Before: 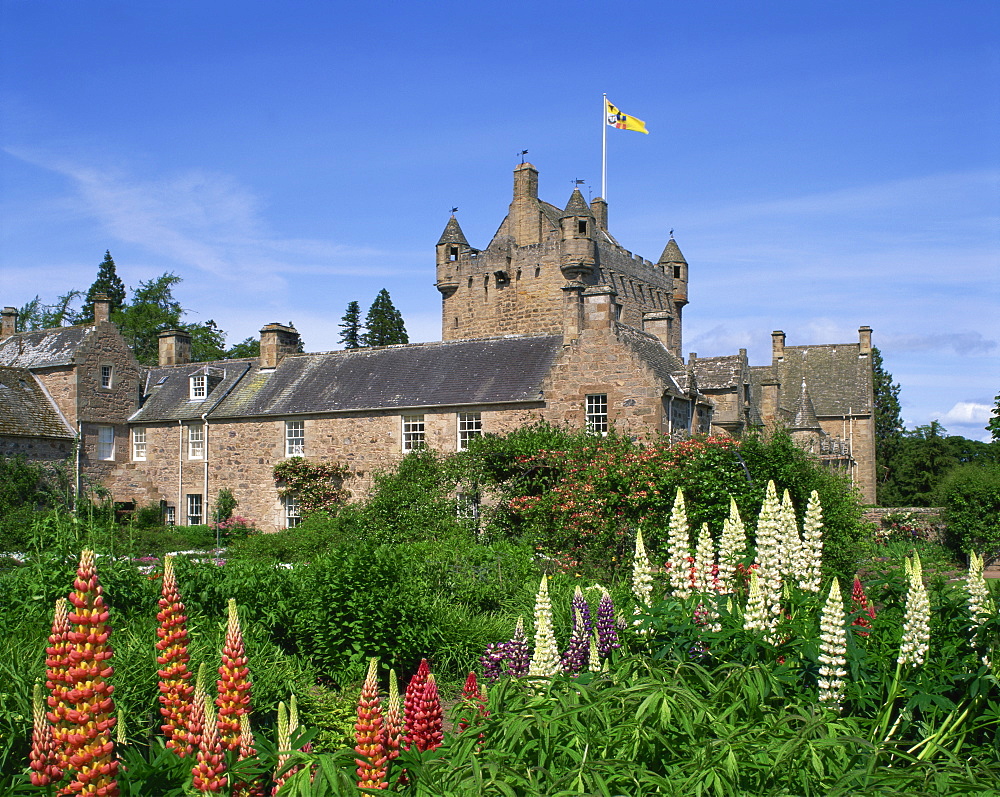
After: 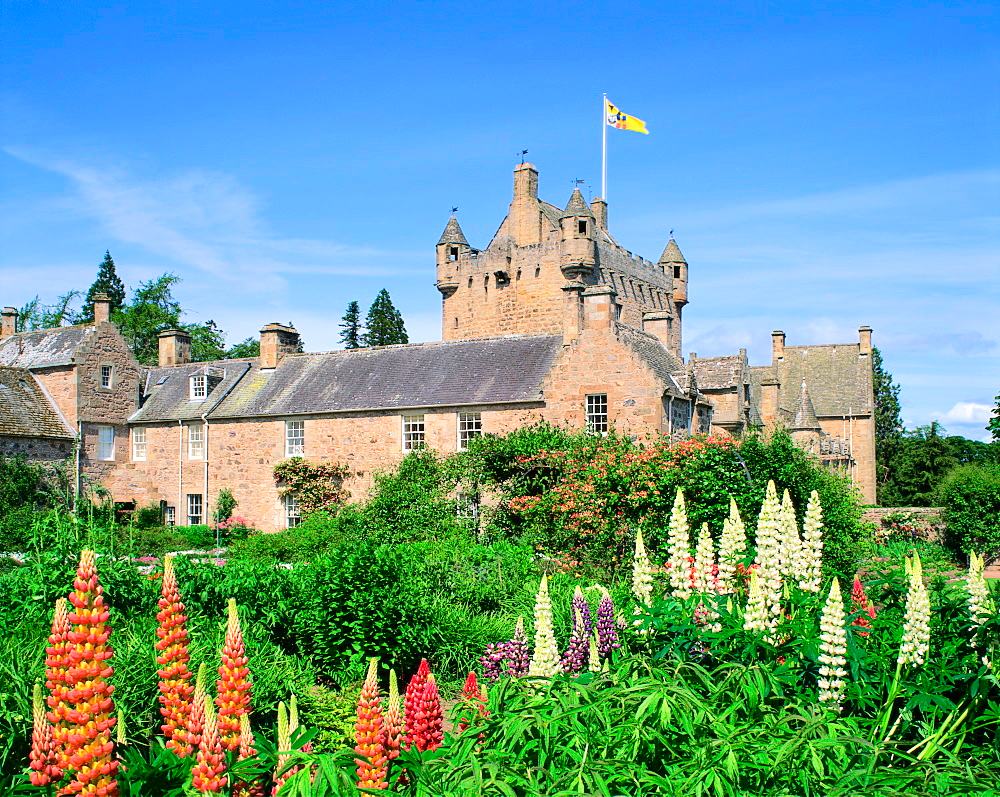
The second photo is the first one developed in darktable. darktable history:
tone equalizer: -7 EV 0.163 EV, -6 EV 0.565 EV, -5 EV 1.18 EV, -4 EV 1.34 EV, -3 EV 1.16 EV, -2 EV 0.6 EV, -1 EV 0.167 EV, edges refinement/feathering 500, mask exposure compensation -1.57 EV, preserve details no
